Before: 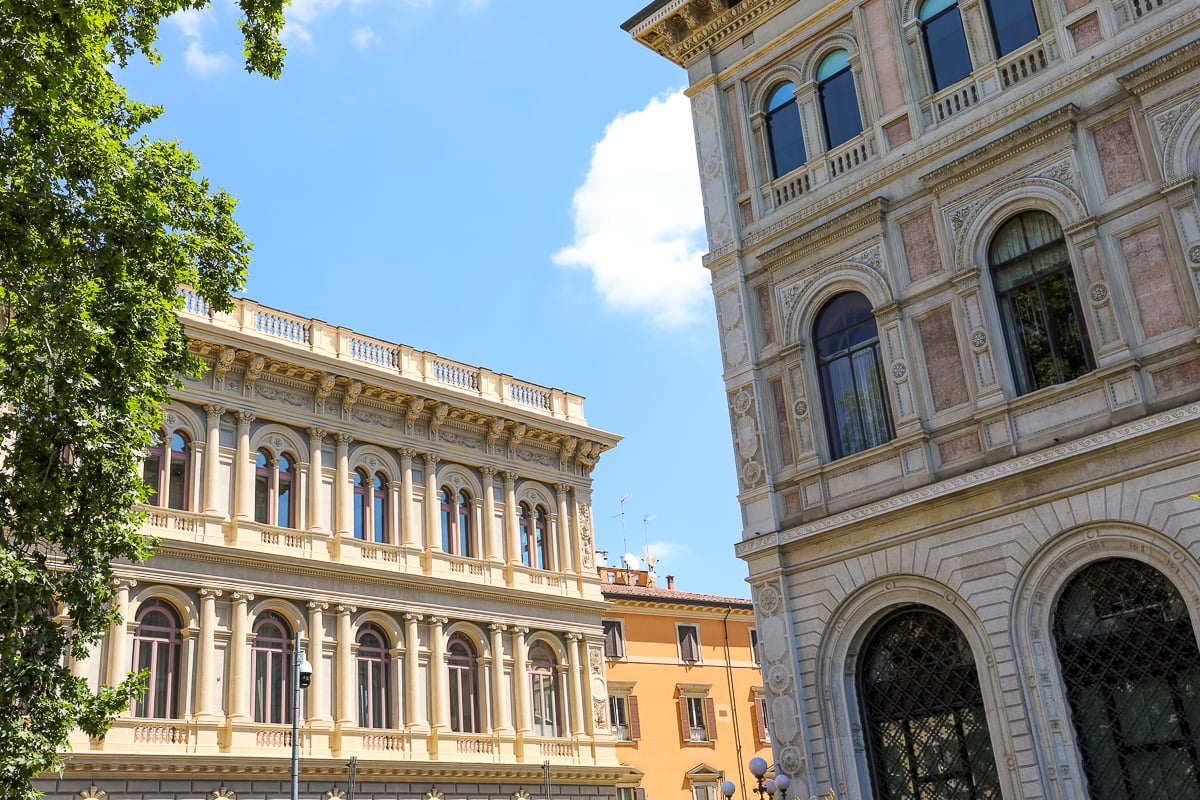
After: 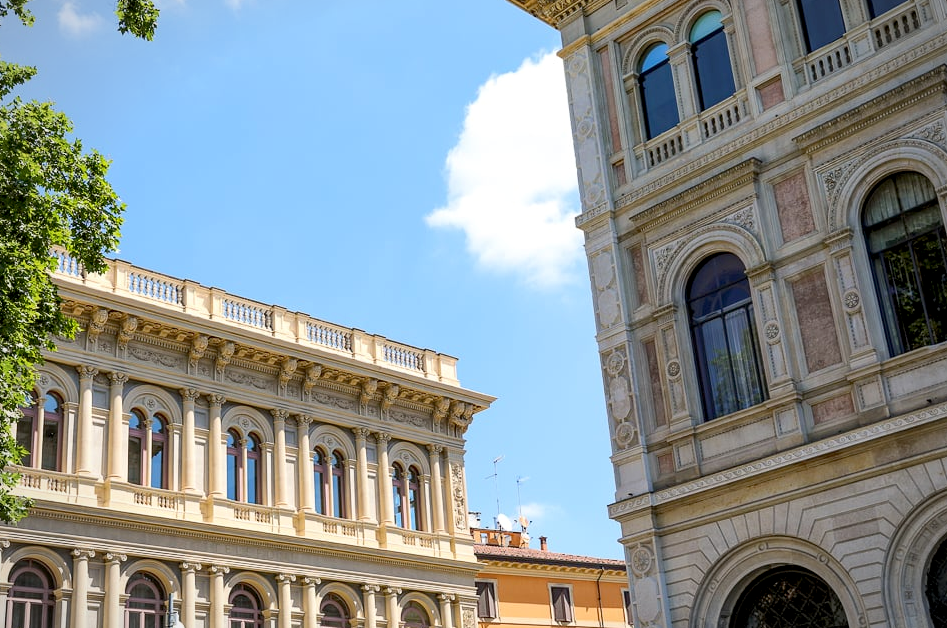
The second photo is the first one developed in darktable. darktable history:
vignetting: fall-off start 85.2%, fall-off radius 80.26%, brightness -0.575, width/height ratio 1.22, unbound false
crop and rotate: left 10.627%, top 5.026%, right 10.431%, bottom 16.461%
exposure: black level correction 0.009, exposure 0.015 EV, compensate highlight preservation false
